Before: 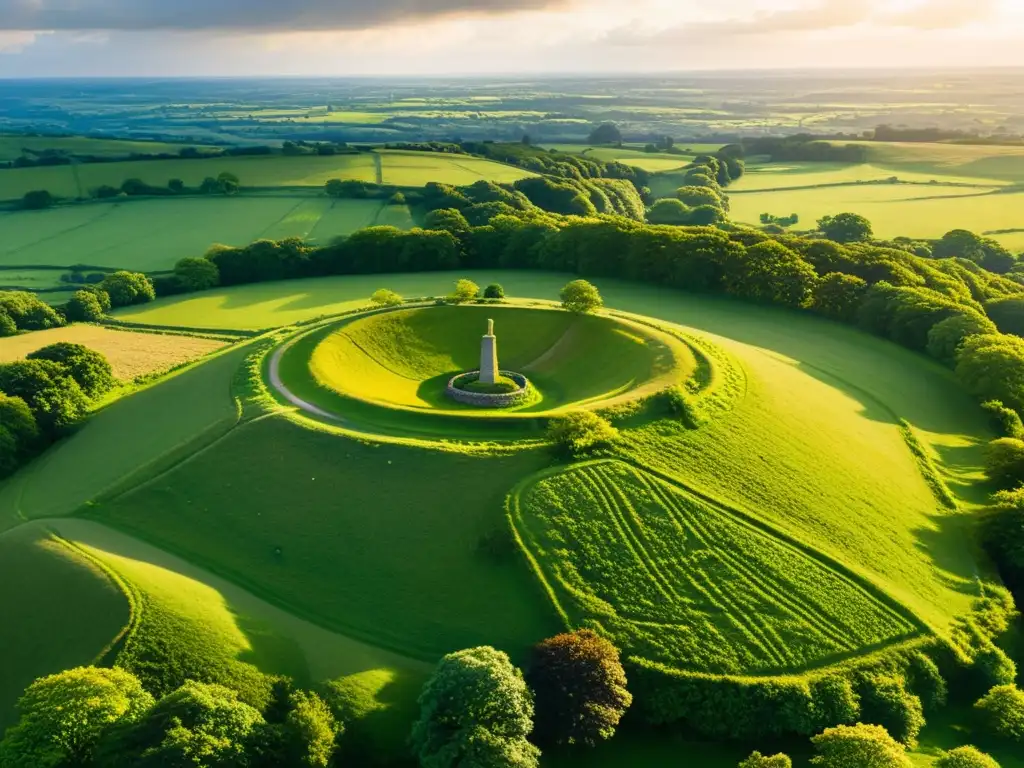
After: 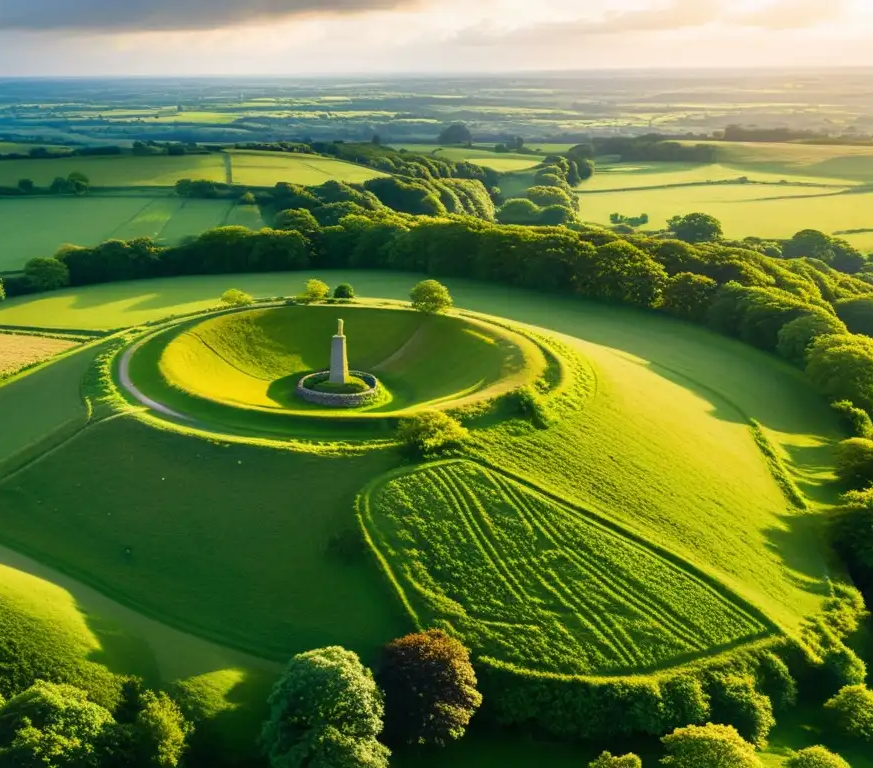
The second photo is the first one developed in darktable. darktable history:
crop and rotate: left 14.662%
